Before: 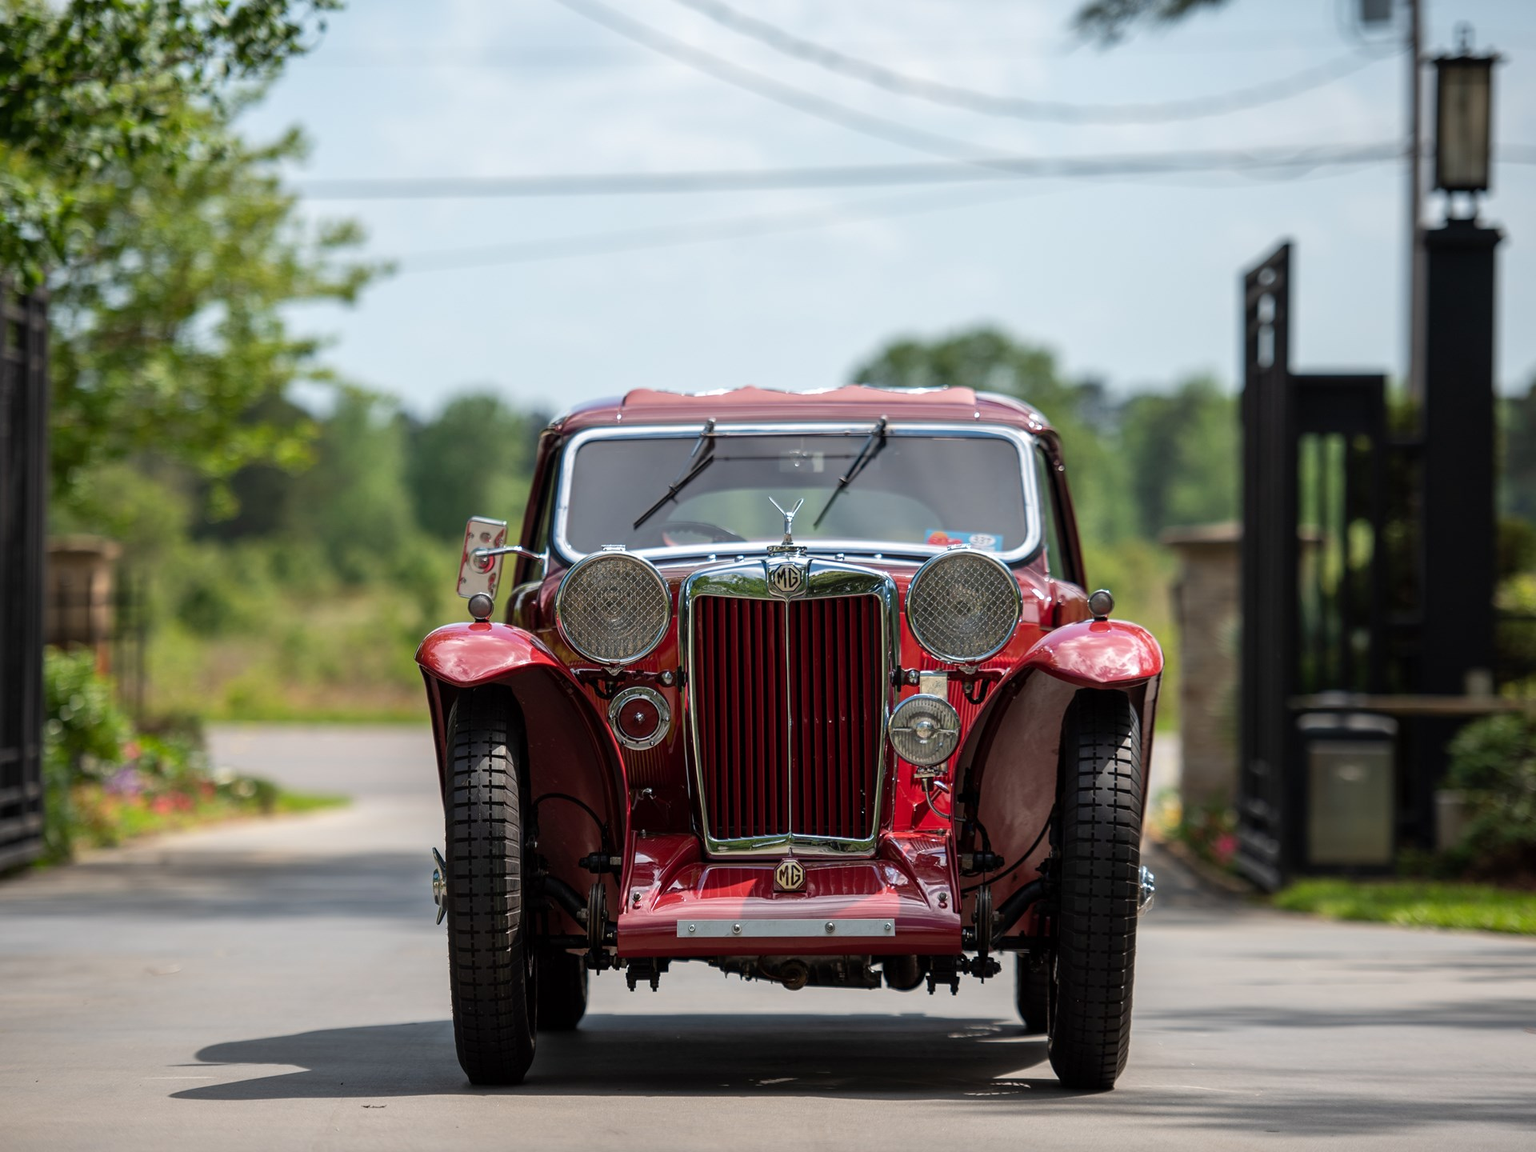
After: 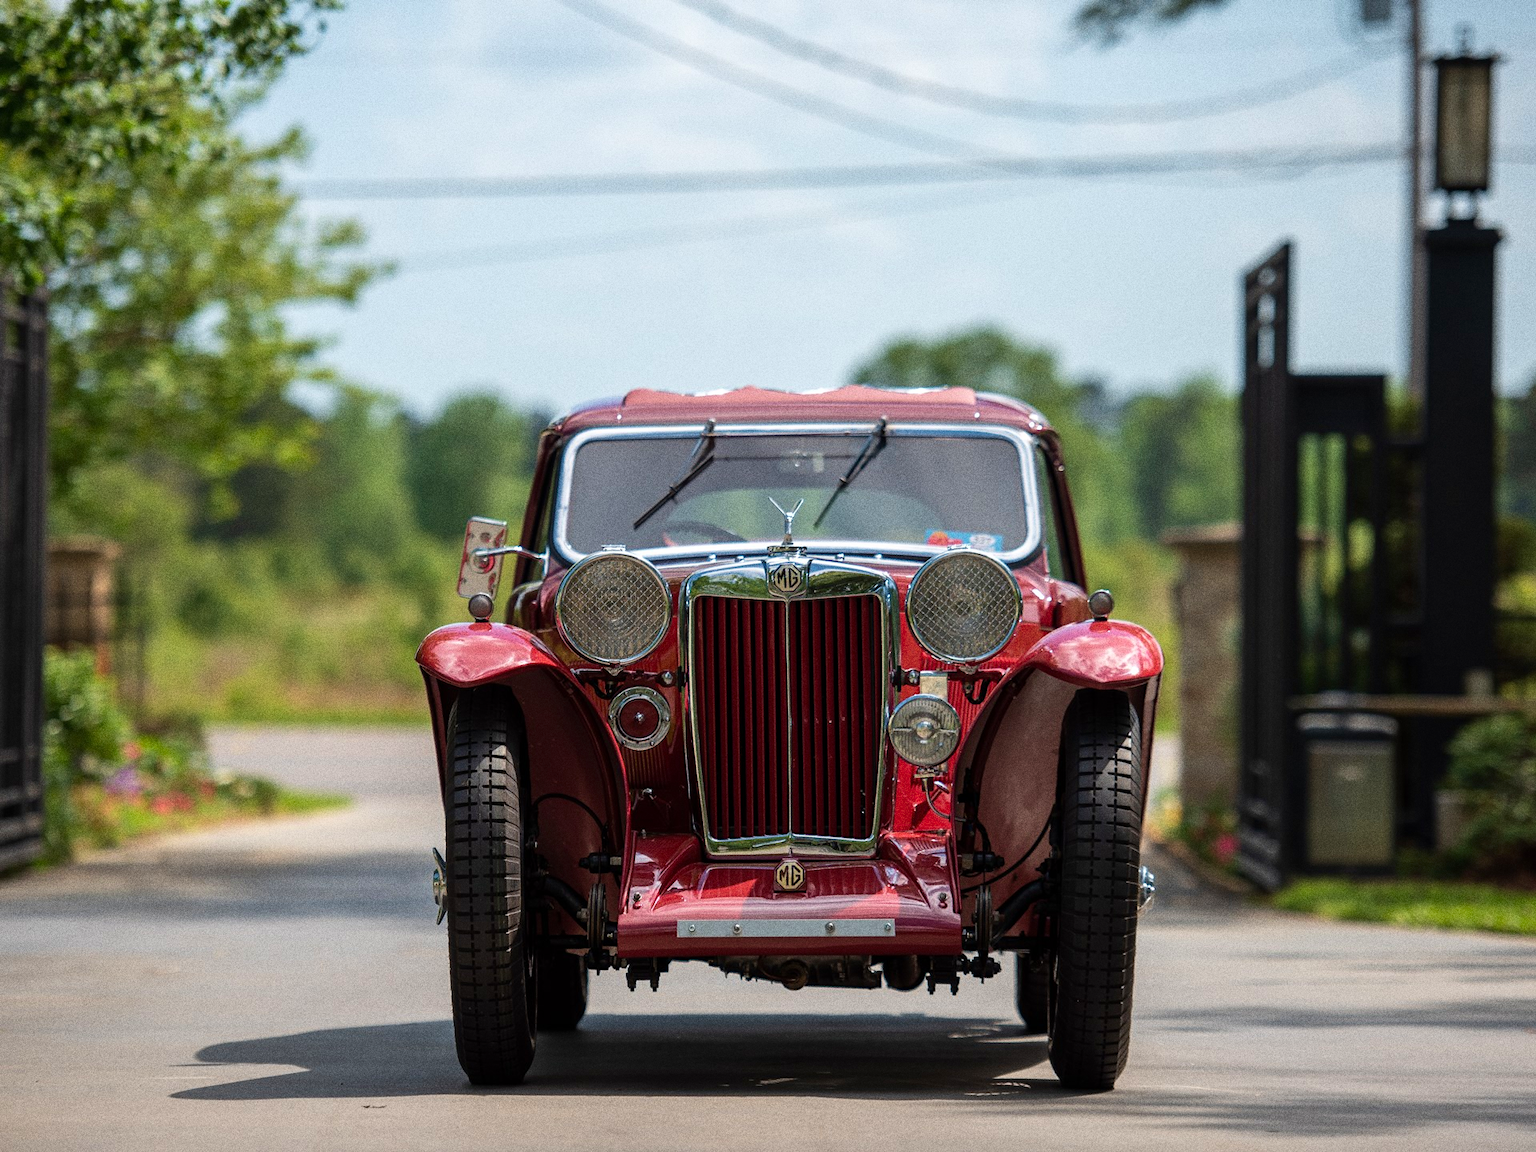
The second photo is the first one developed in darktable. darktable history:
grain: coarseness 0.09 ISO, strength 40%
velvia: on, module defaults
